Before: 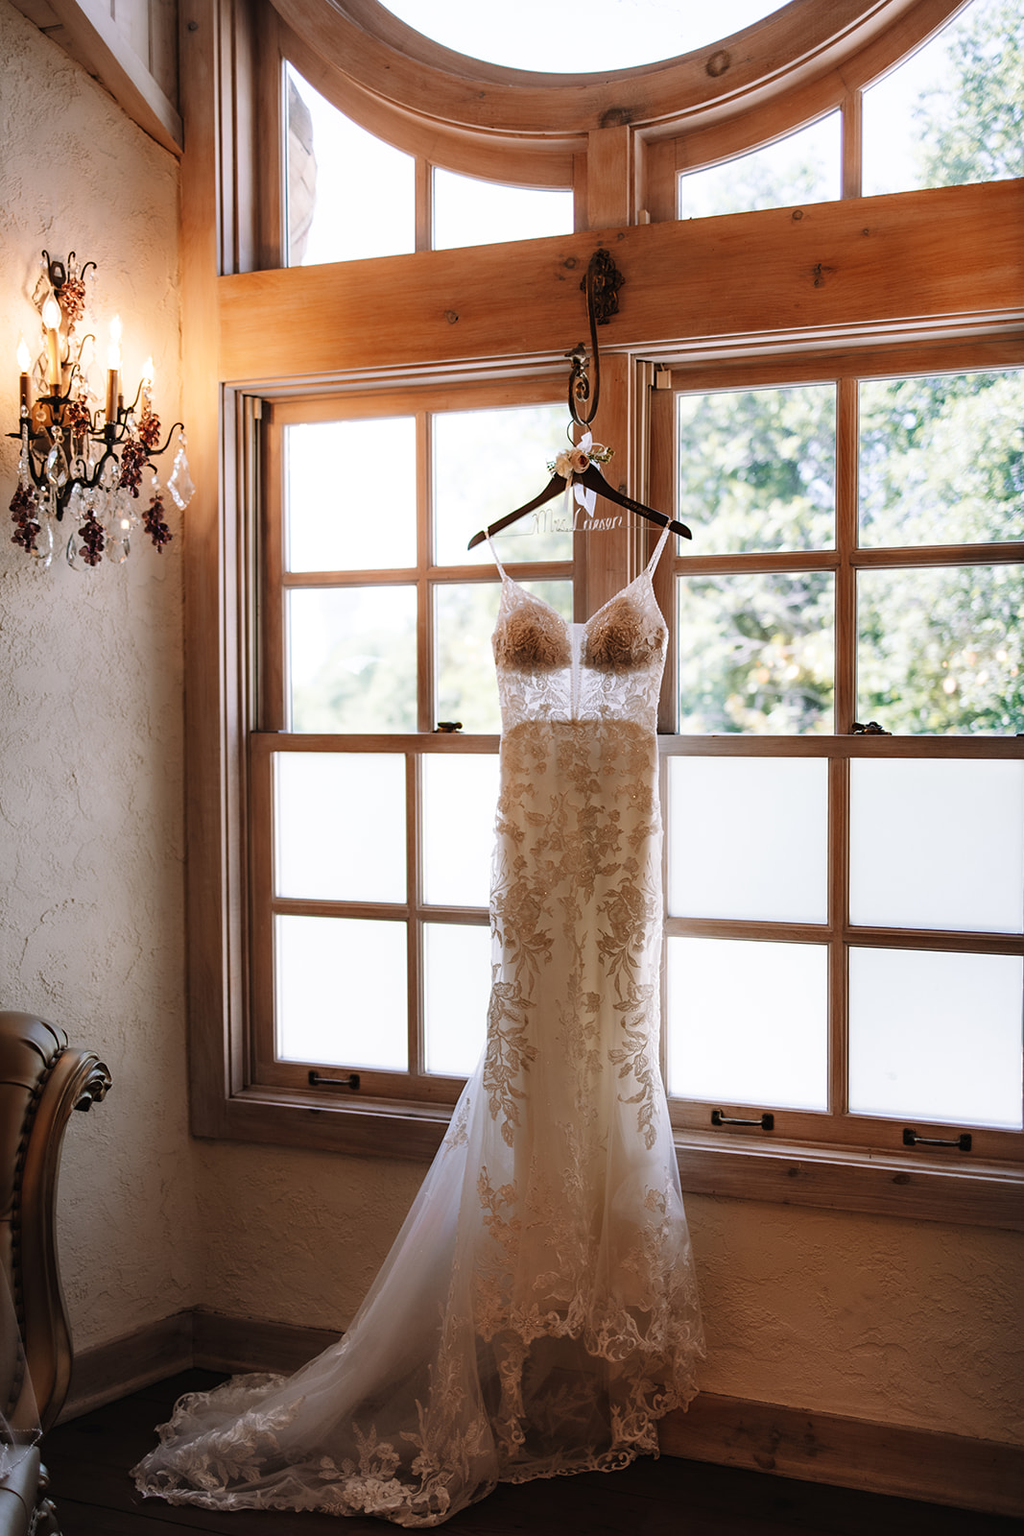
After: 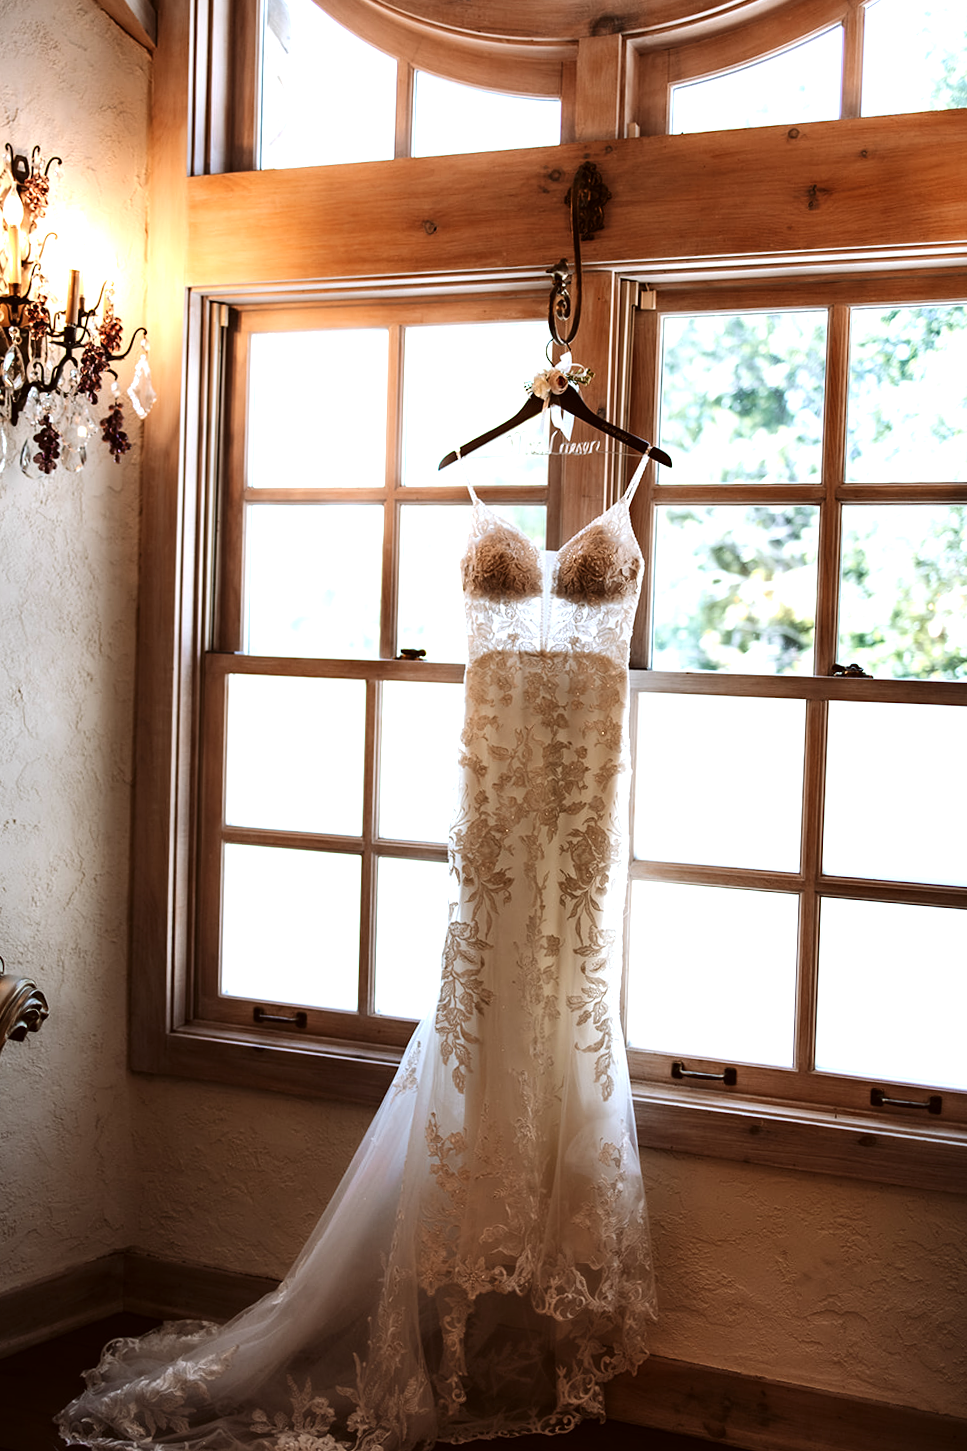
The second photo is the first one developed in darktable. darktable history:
crop and rotate: angle -1.96°, left 3.097%, top 4.154%, right 1.586%, bottom 0.529%
color correction: highlights a* -4.98, highlights b* -3.76, shadows a* 3.83, shadows b* 4.08
tone equalizer: -8 EV -0.75 EV, -7 EV -0.7 EV, -6 EV -0.6 EV, -5 EV -0.4 EV, -3 EV 0.4 EV, -2 EV 0.6 EV, -1 EV 0.7 EV, +0 EV 0.75 EV, edges refinement/feathering 500, mask exposure compensation -1.57 EV, preserve details no
